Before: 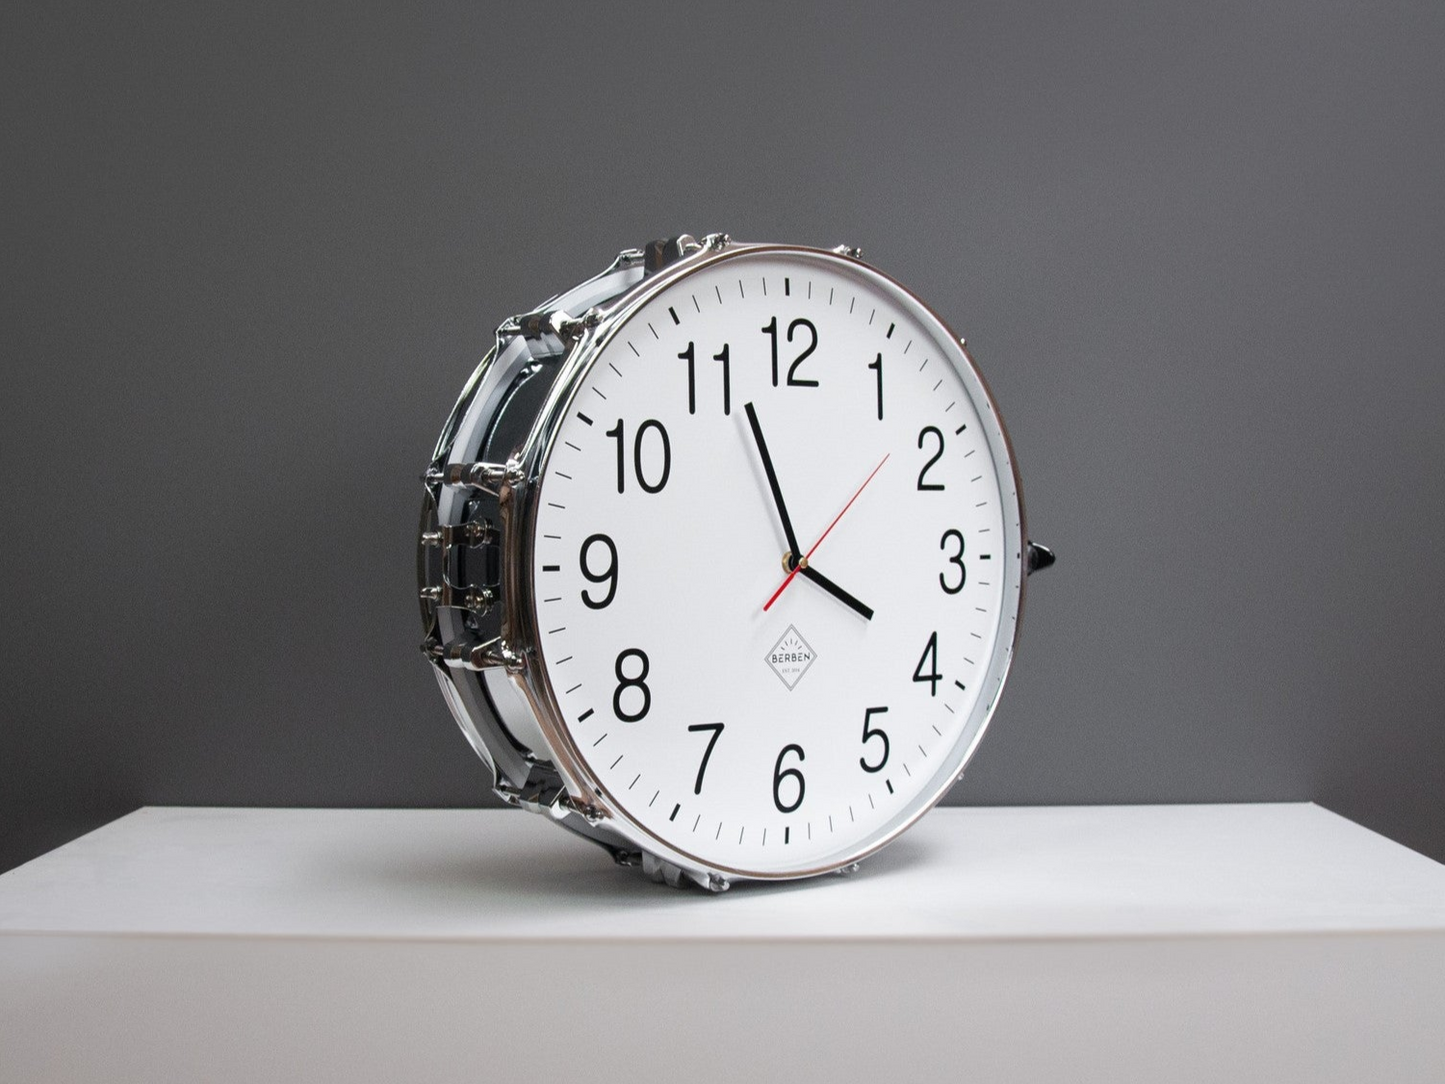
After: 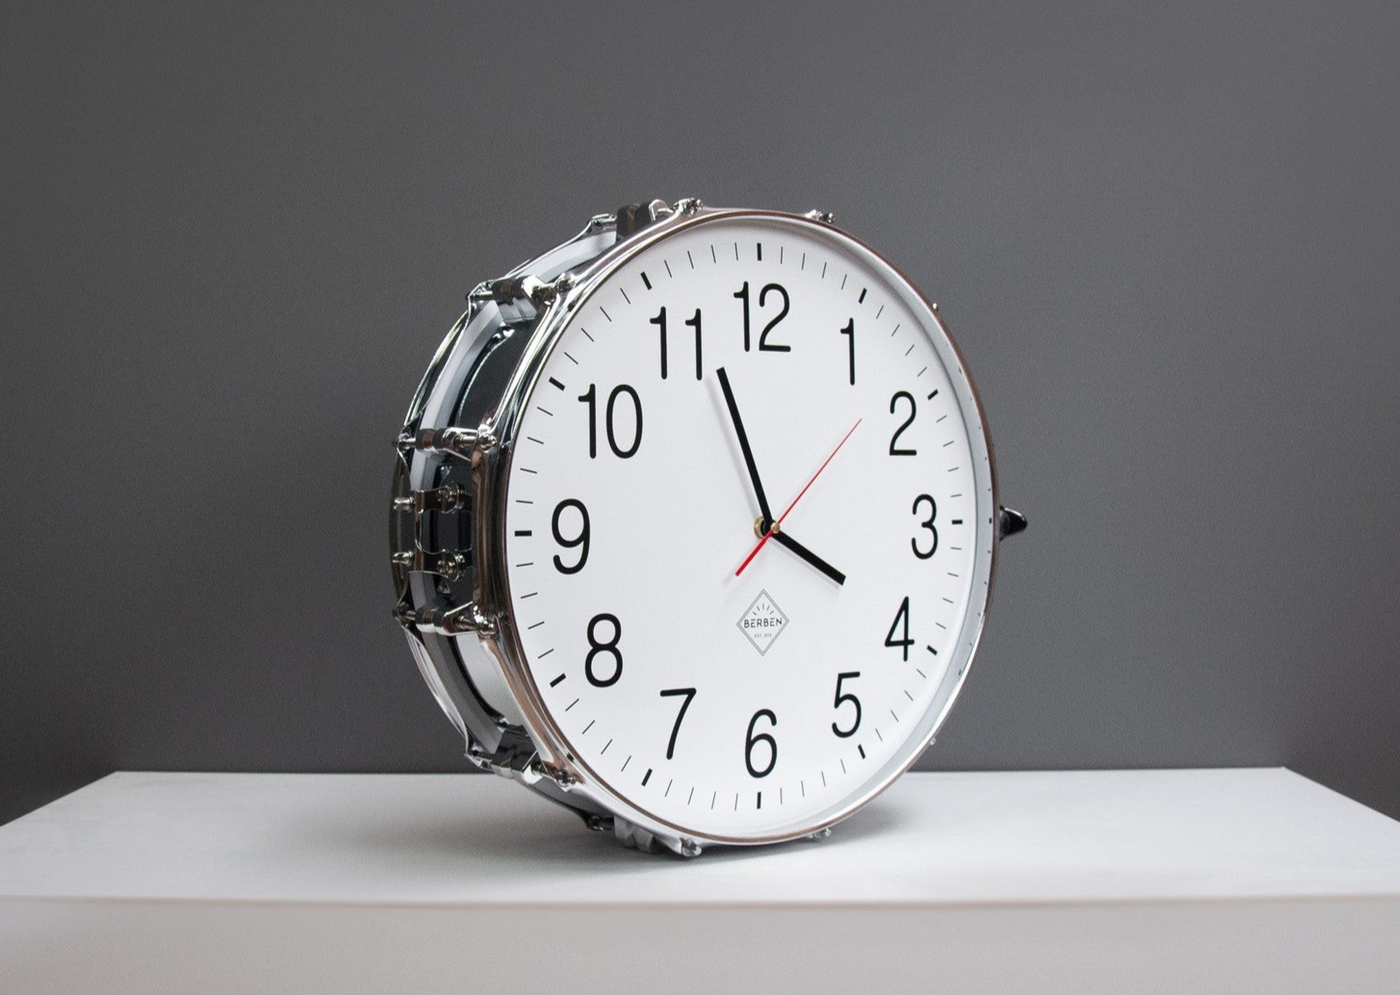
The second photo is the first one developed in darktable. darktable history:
crop: left 1.964%, top 3.251%, right 1.122%, bottom 4.933%
rgb levels: preserve colors max RGB
